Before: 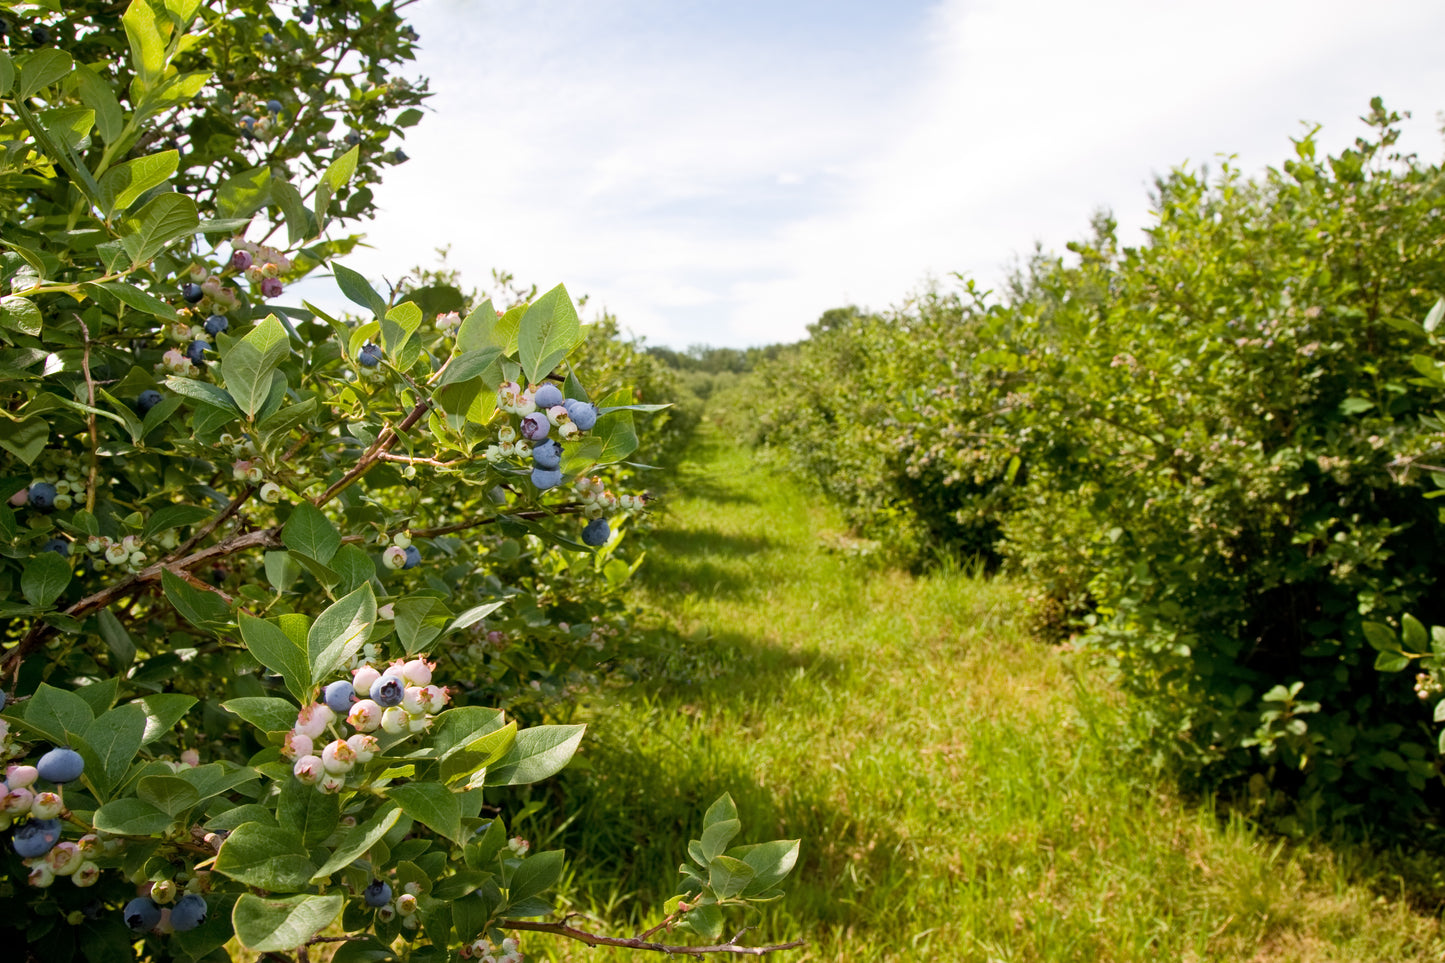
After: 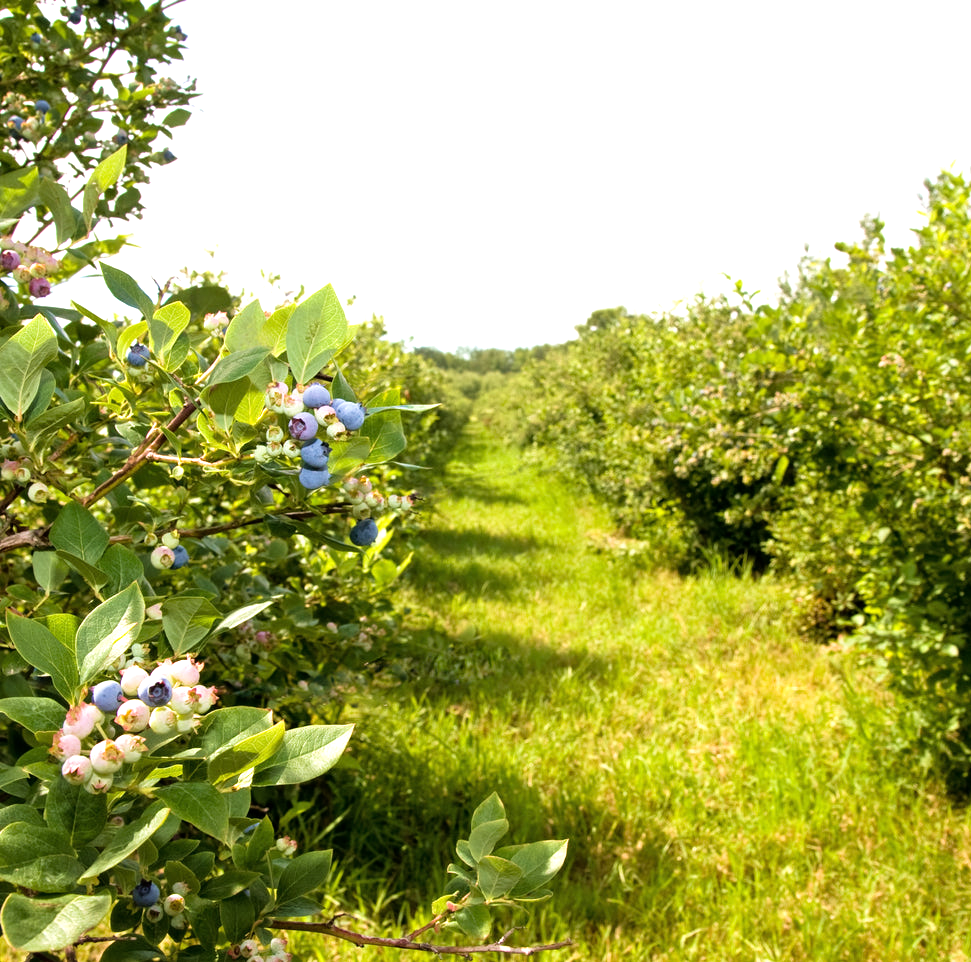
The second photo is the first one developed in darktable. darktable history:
tone equalizer: -8 EV -0.781 EV, -7 EV -0.705 EV, -6 EV -0.623 EV, -5 EV -0.371 EV, -3 EV 0.375 EV, -2 EV 0.6 EV, -1 EV 0.677 EV, +0 EV 0.738 EV
velvia: on, module defaults
crop and rotate: left 16.08%, right 16.682%
